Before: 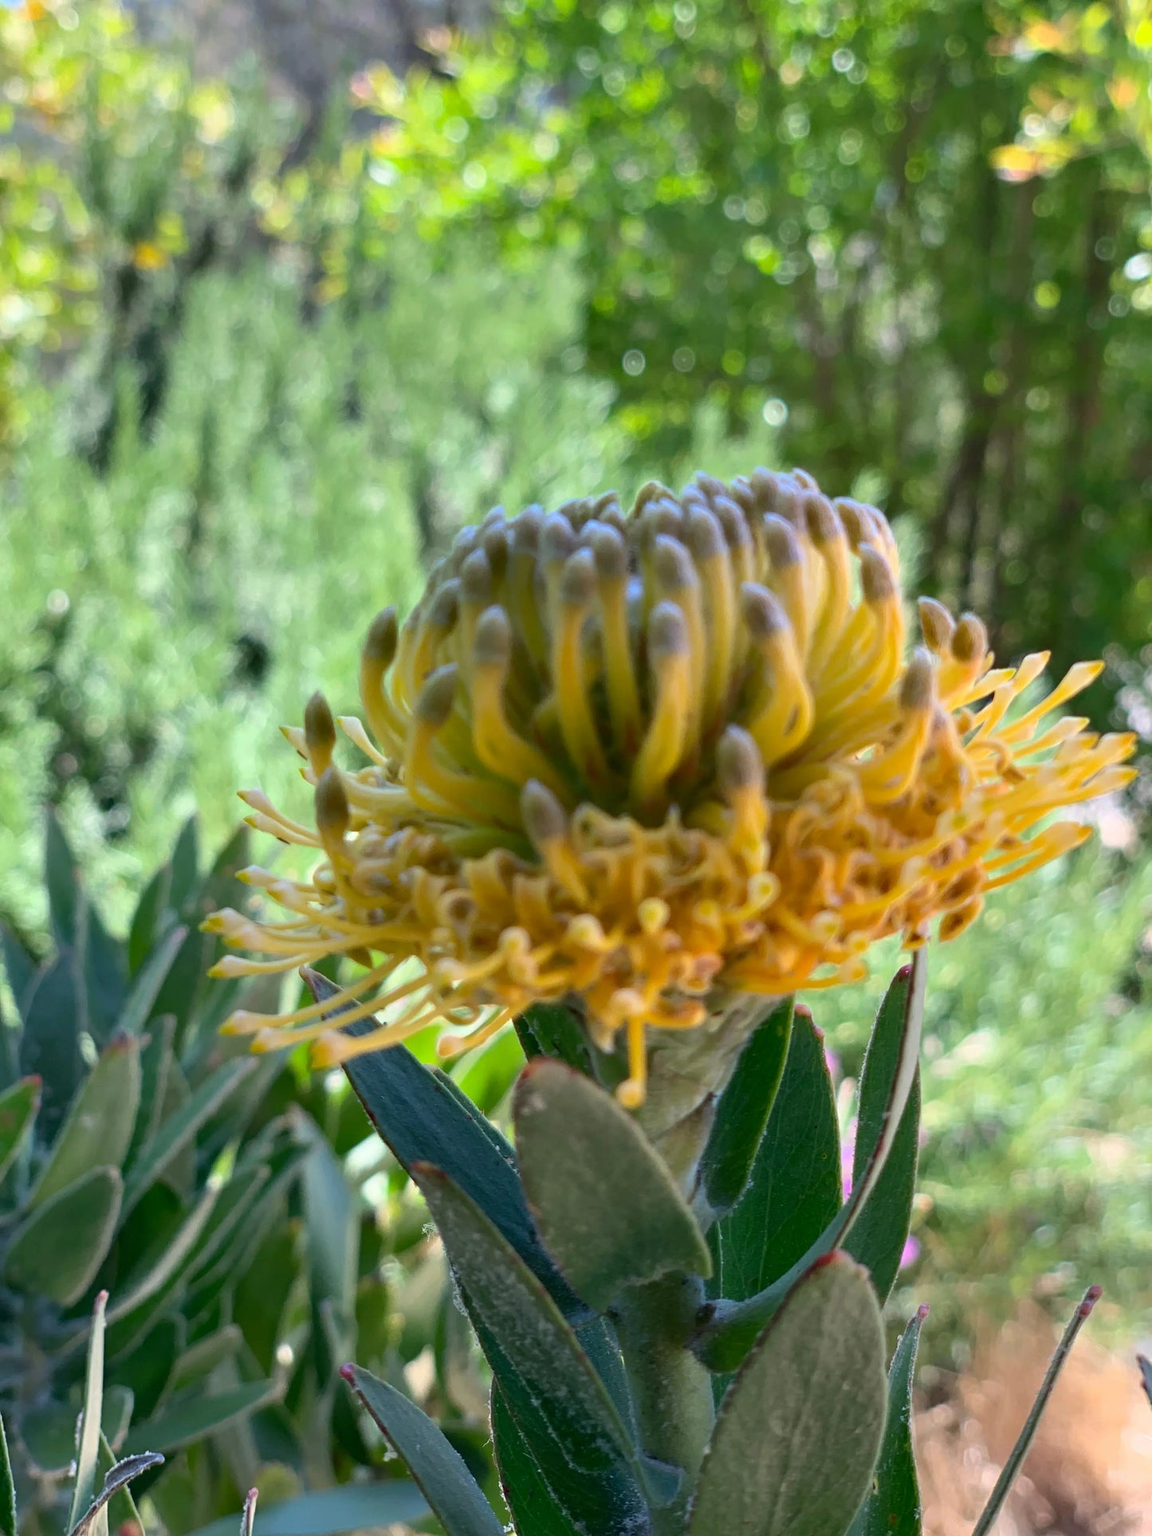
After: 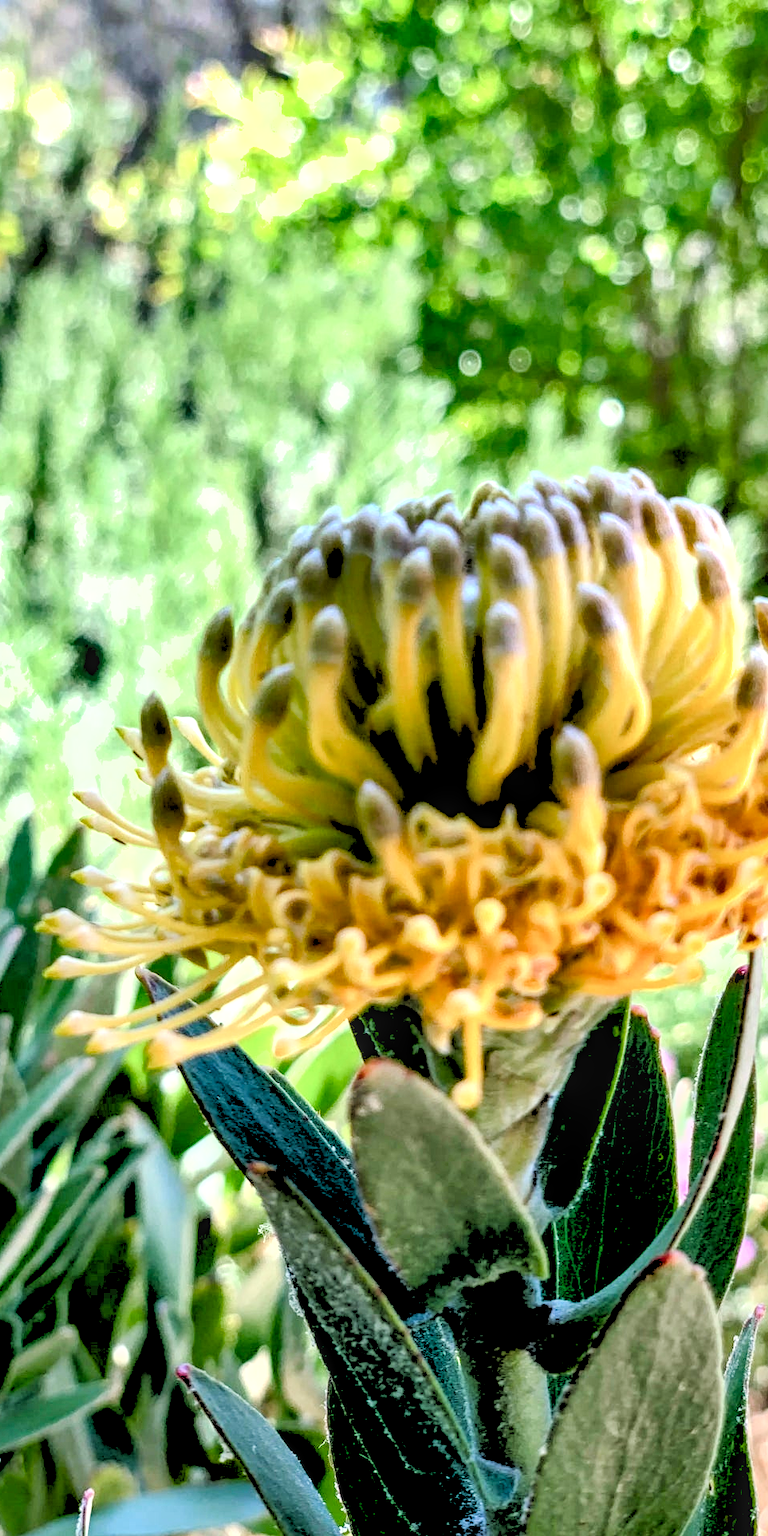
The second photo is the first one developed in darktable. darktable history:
local contrast: highlights 61%, detail 143%, midtone range 0.428
rgb levels: levels [[0.027, 0.429, 0.996], [0, 0.5, 1], [0, 0.5, 1]]
crop and rotate: left 14.292%, right 19.041%
shadows and highlights: low approximation 0.01, soften with gaussian
color balance rgb: shadows lift › chroma 1%, shadows lift › hue 113°, highlights gain › chroma 0.2%, highlights gain › hue 333°, perceptual saturation grading › global saturation 20%, perceptual saturation grading › highlights -50%, perceptual saturation grading › shadows 25%, contrast -10%
tone equalizer: -8 EV -1.08 EV, -7 EV -1.01 EV, -6 EV -0.867 EV, -5 EV -0.578 EV, -3 EV 0.578 EV, -2 EV 0.867 EV, -1 EV 1.01 EV, +0 EV 1.08 EV, edges refinement/feathering 500, mask exposure compensation -1.57 EV, preserve details no
contrast brightness saturation: contrast 0.07, brightness 0.08, saturation 0.18
